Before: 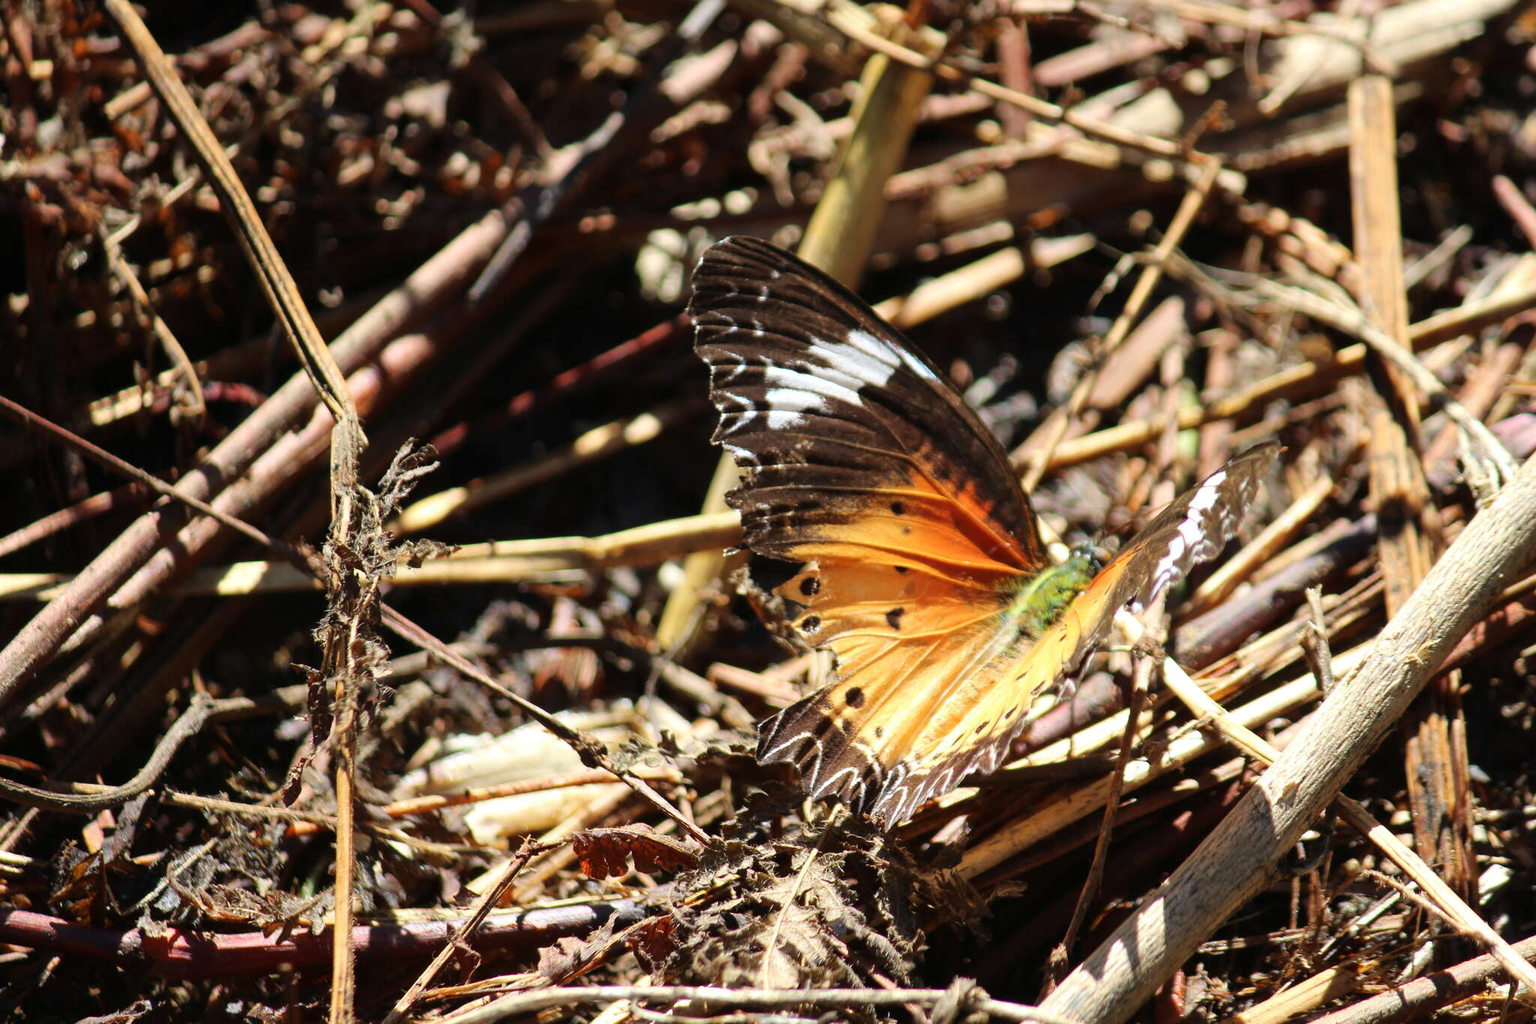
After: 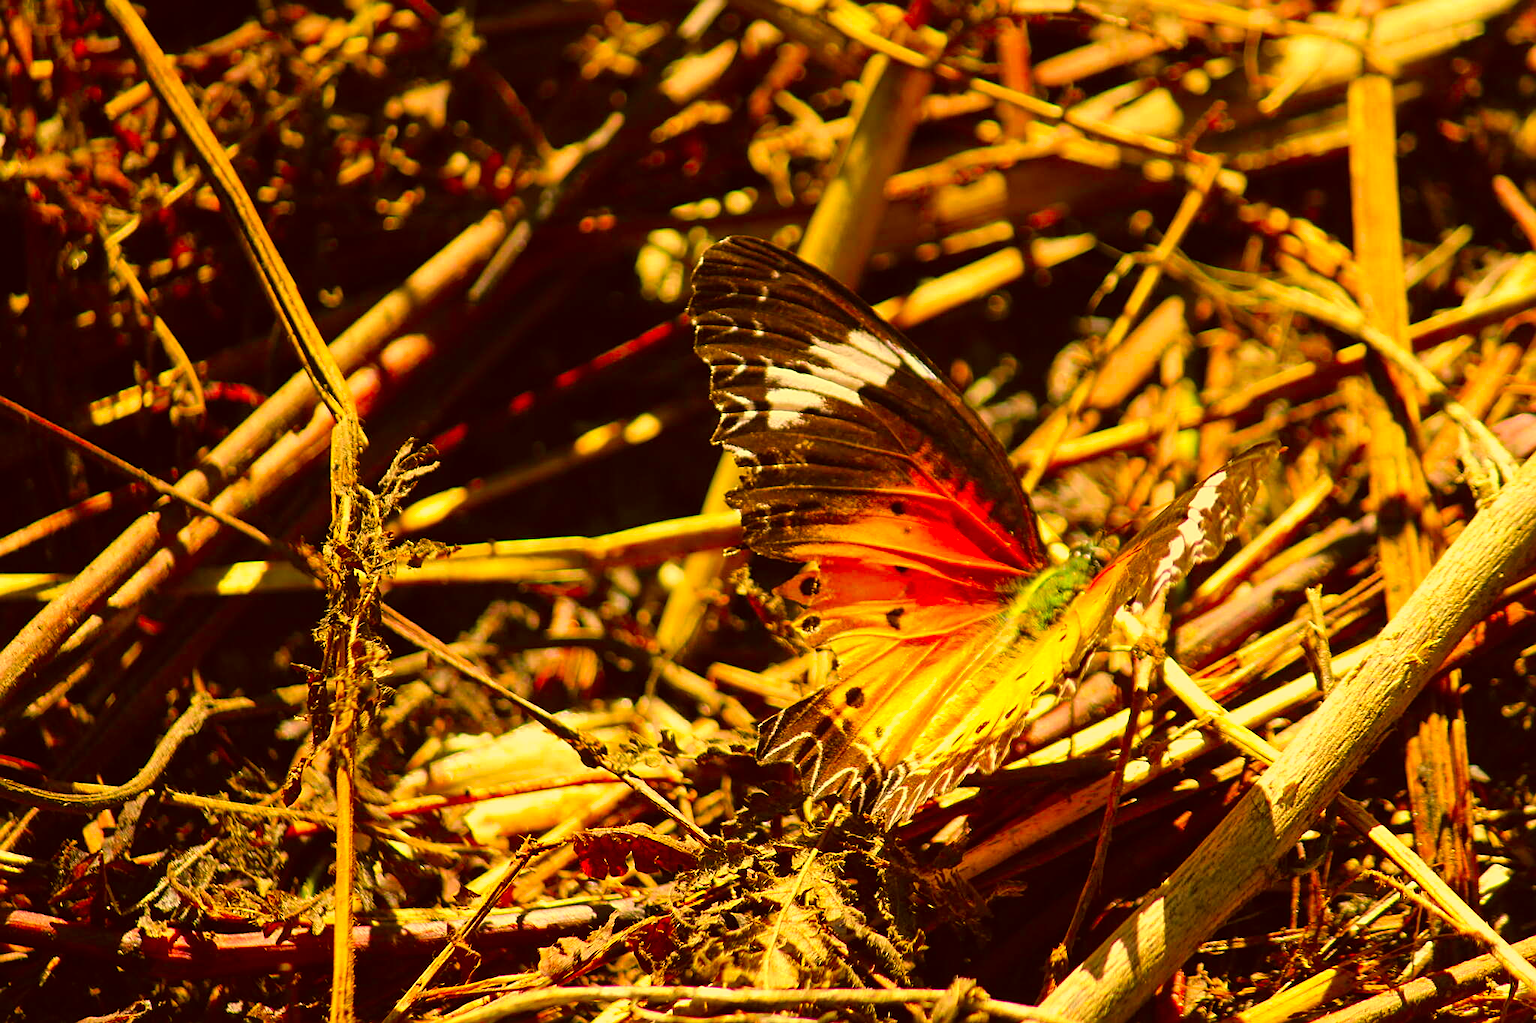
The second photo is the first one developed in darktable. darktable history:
color correction: highlights a* 10.44, highlights b* 30.04, shadows a* 2.73, shadows b* 17.51, saturation 1.72
sharpen: on, module defaults
